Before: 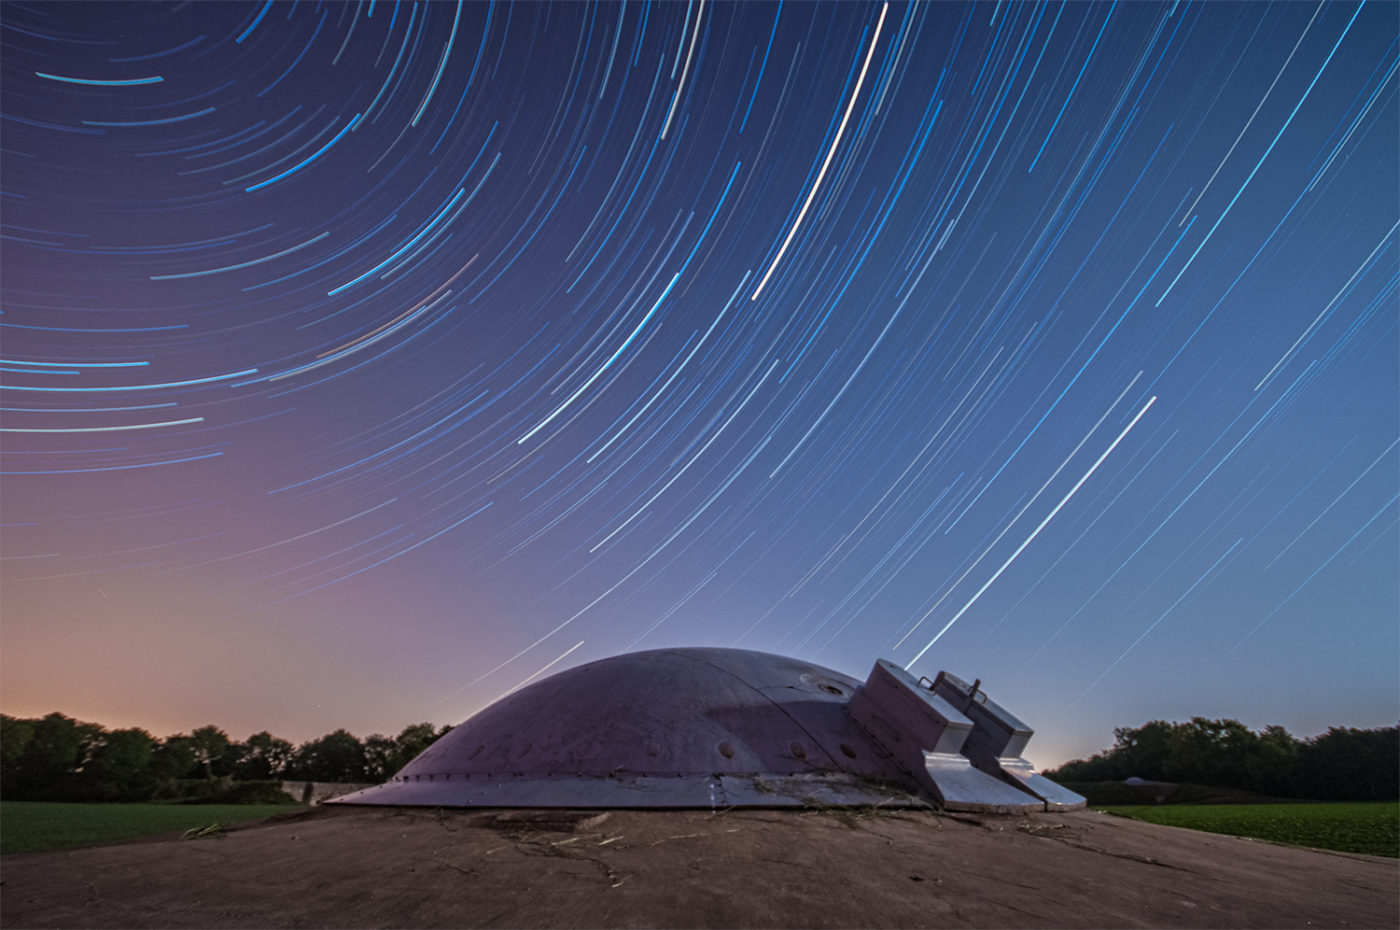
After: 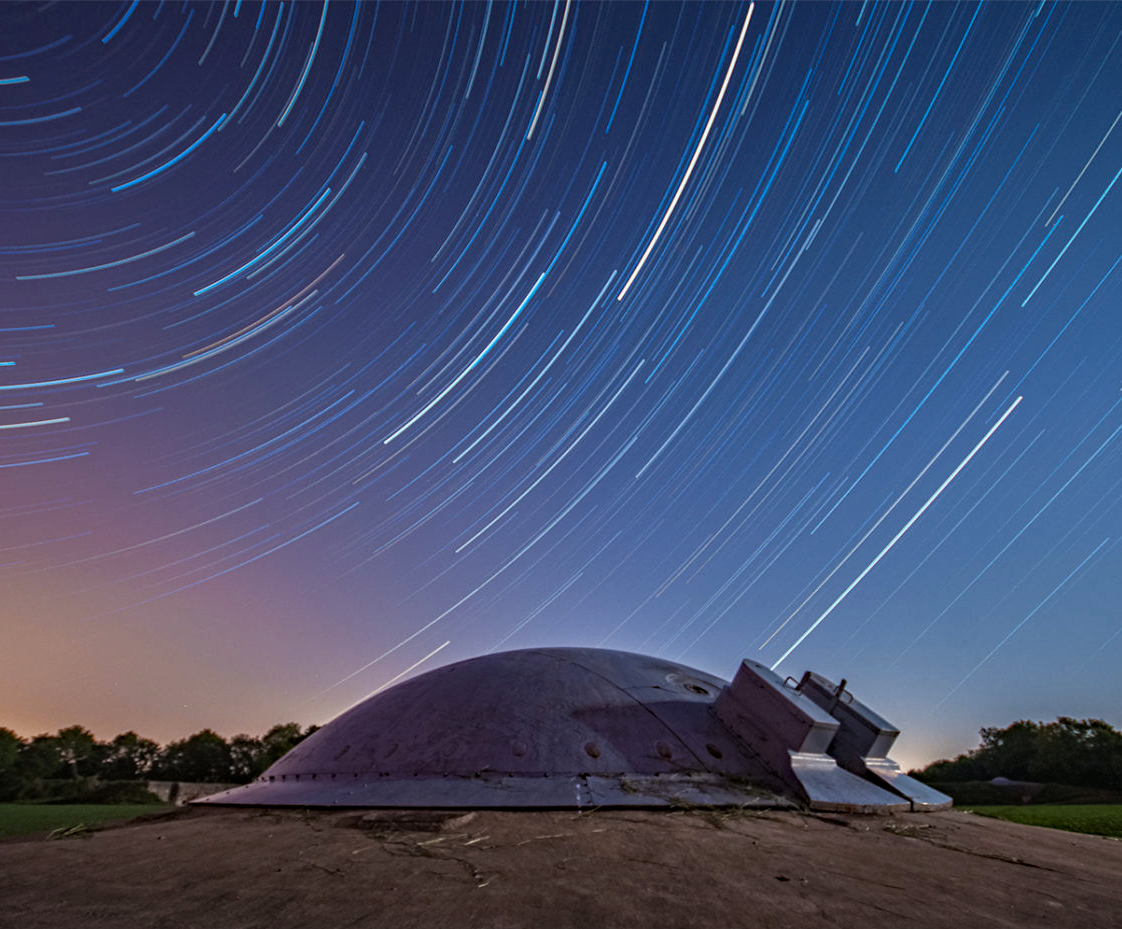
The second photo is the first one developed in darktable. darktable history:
haze removal: strength 0.29, distance 0.25, compatibility mode true, adaptive false
crop and rotate: left 9.597%, right 10.195%
